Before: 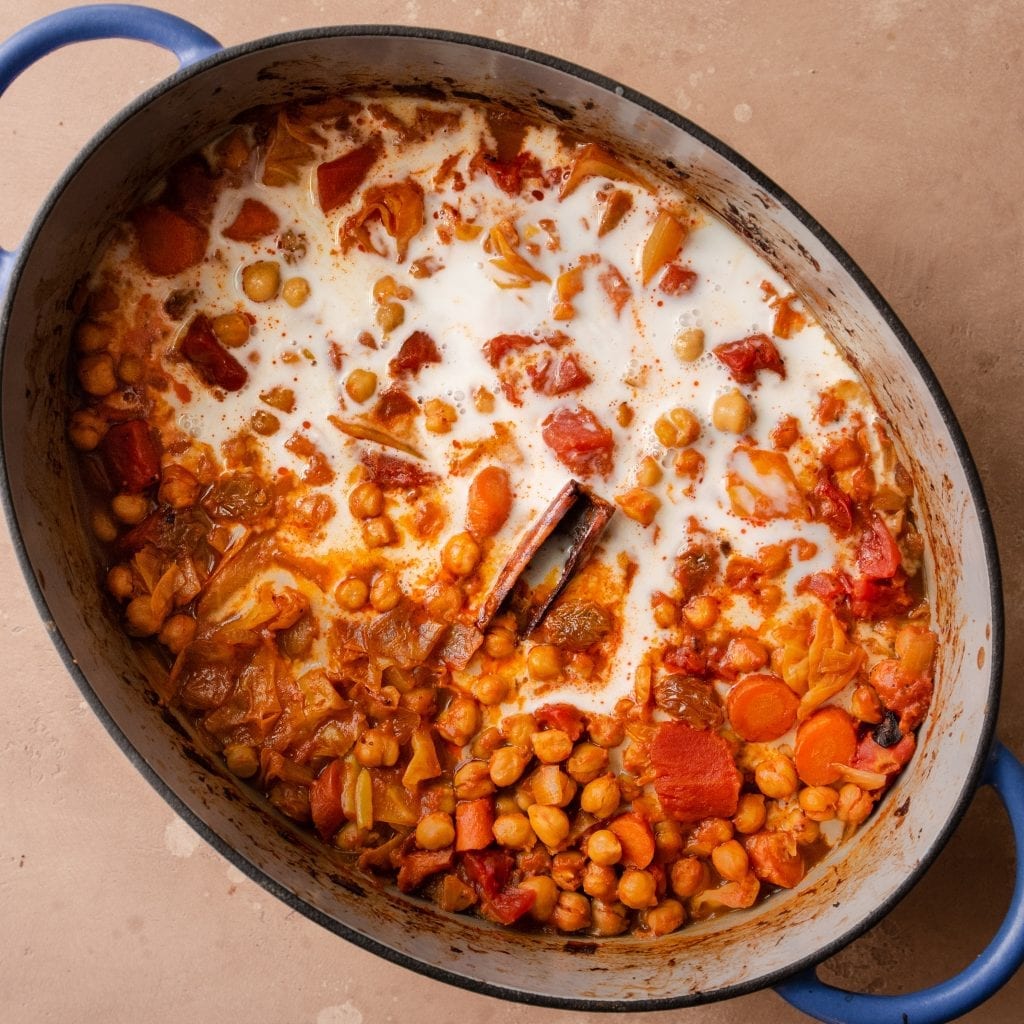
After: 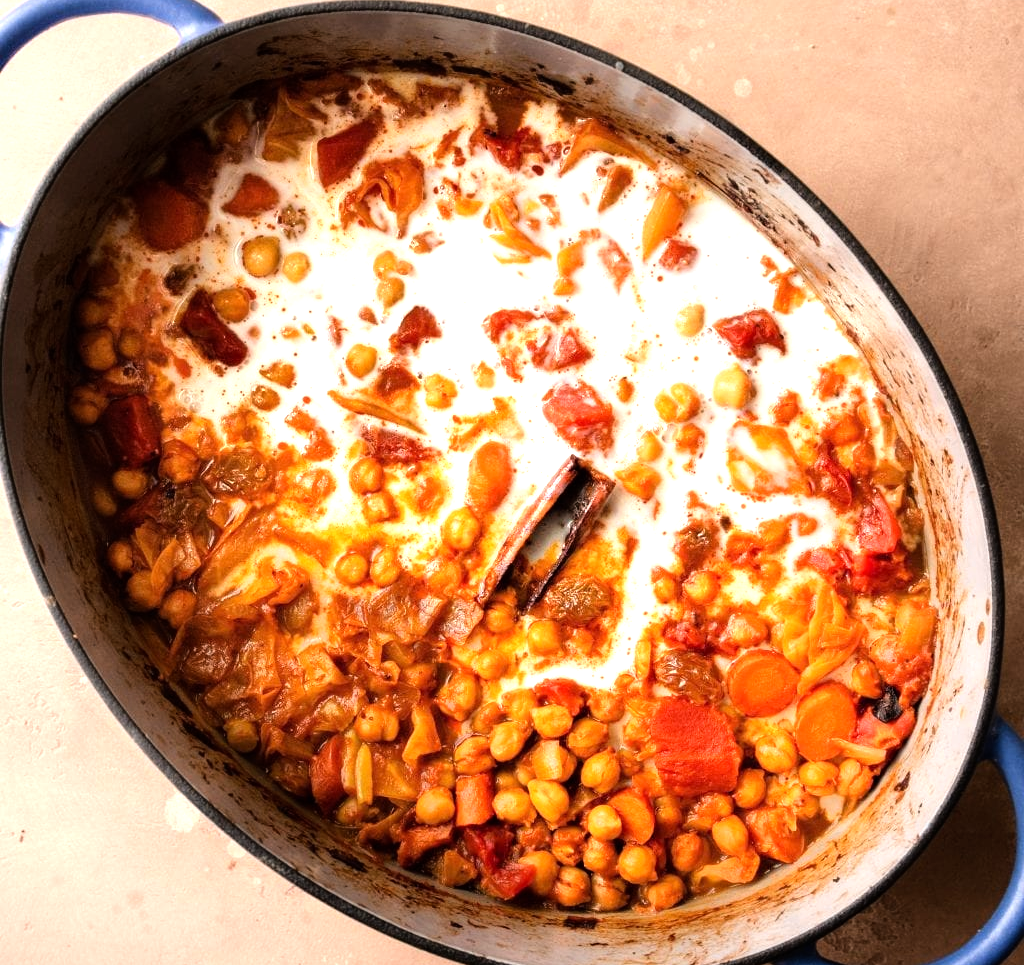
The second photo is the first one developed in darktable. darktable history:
crop and rotate: top 2.486%, bottom 3.248%
tone equalizer: -8 EV -1.05 EV, -7 EV -0.988 EV, -6 EV -0.844 EV, -5 EV -0.58 EV, -3 EV 0.555 EV, -2 EV 0.885 EV, -1 EV 0.992 EV, +0 EV 1.07 EV, mask exposure compensation -0.516 EV
